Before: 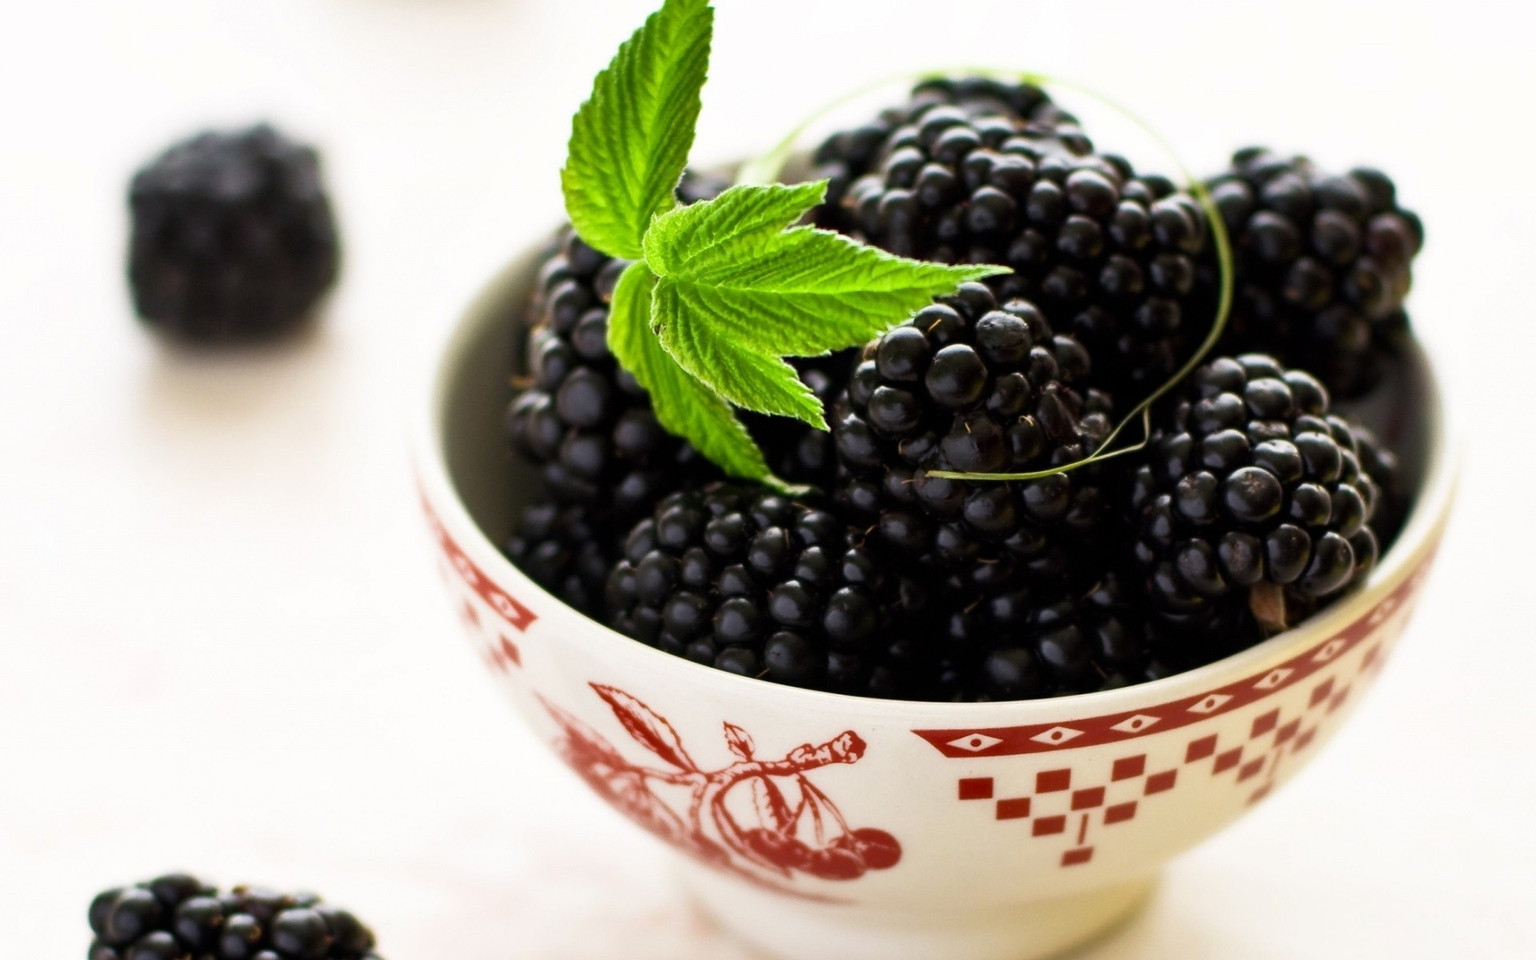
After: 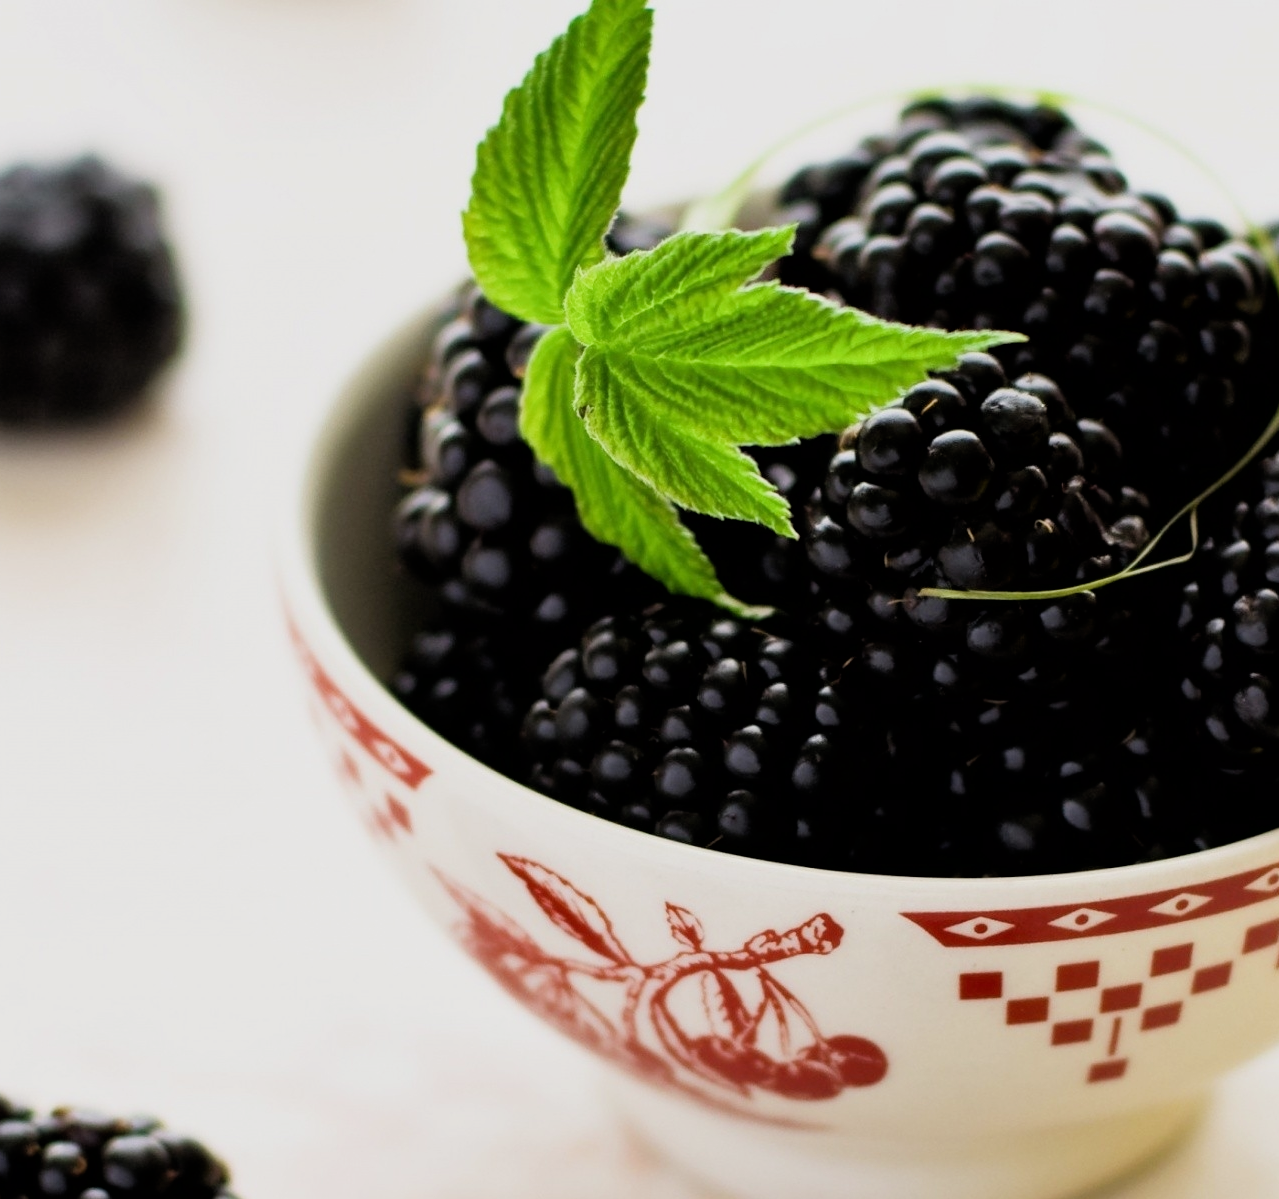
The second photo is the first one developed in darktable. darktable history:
tone equalizer: edges refinement/feathering 500, mask exposure compensation -1.57 EV, preserve details no
filmic rgb: black relative exposure -5.75 EV, white relative exposure 3.39 EV, hardness 3.66, iterations of high-quality reconstruction 0
crop and rotate: left 12.45%, right 20.924%
